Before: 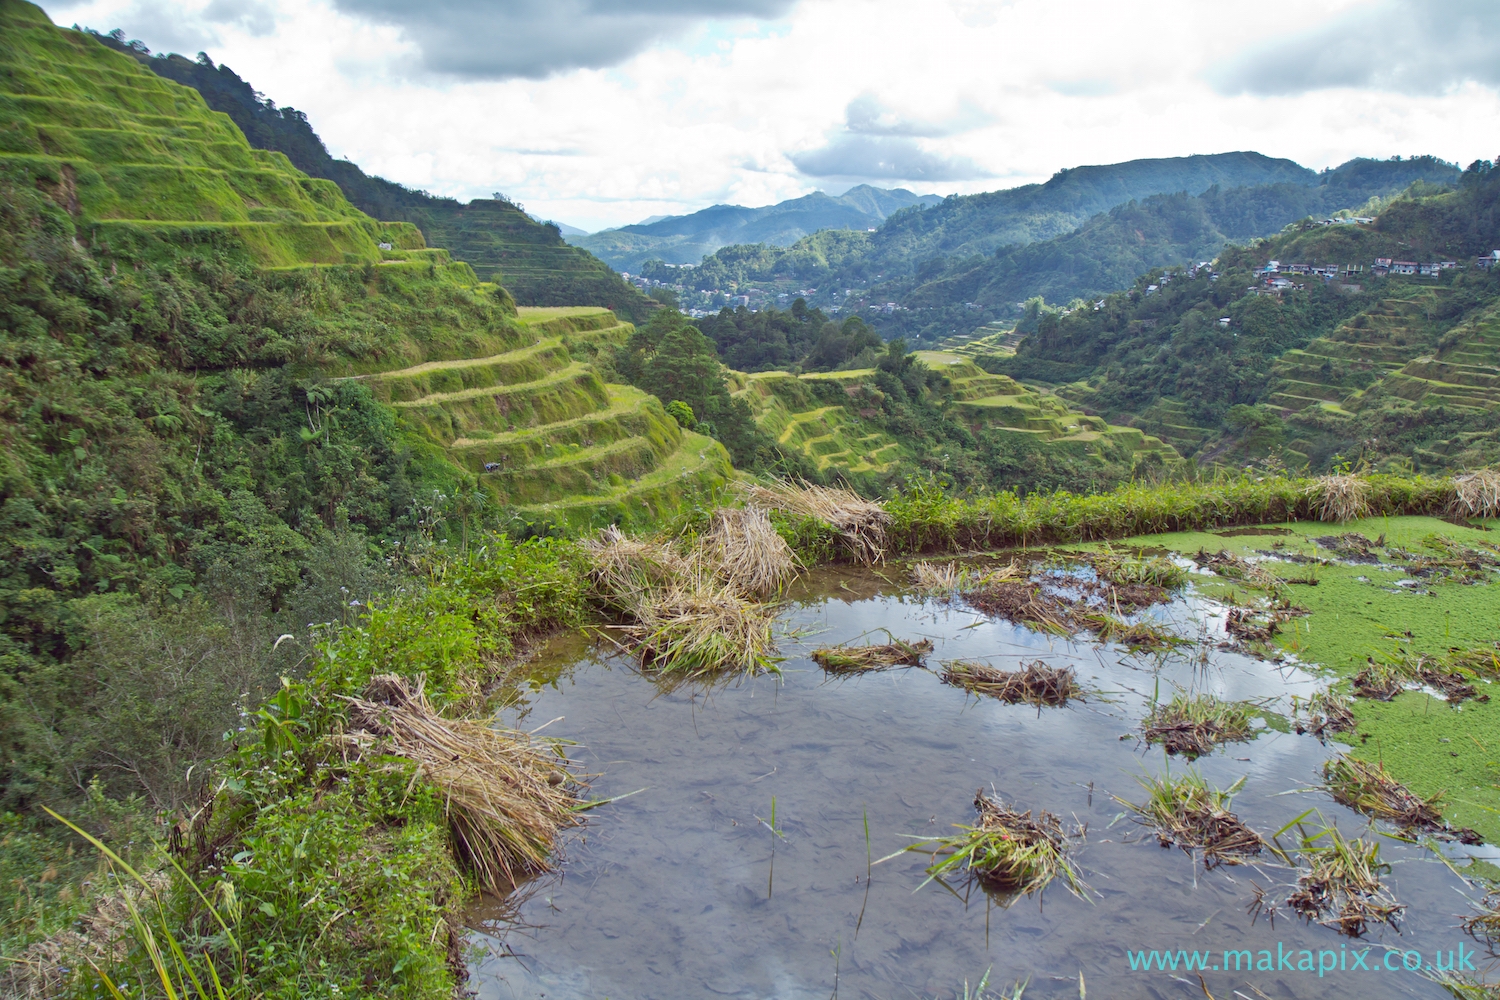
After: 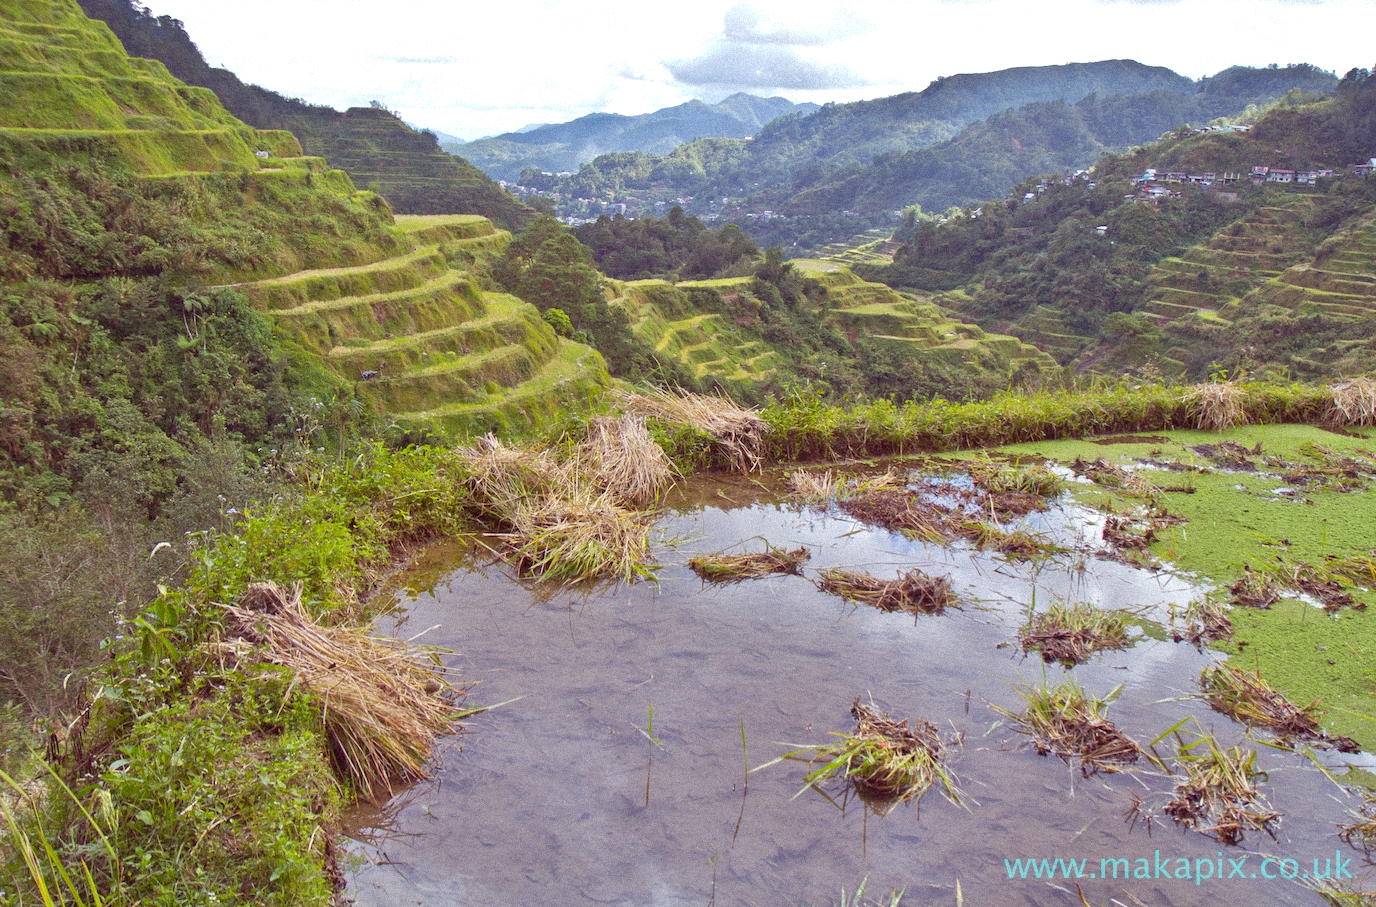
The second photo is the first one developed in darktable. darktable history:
crop and rotate: left 8.262%, top 9.226%
exposure: black level correction 0, exposure 0.2 EV, compensate exposure bias true, compensate highlight preservation false
rgb levels: mode RGB, independent channels, levels [[0, 0.474, 1], [0, 0.5, 1], [0, 0.5, 1]]
grain: mid-tones bias 0%
